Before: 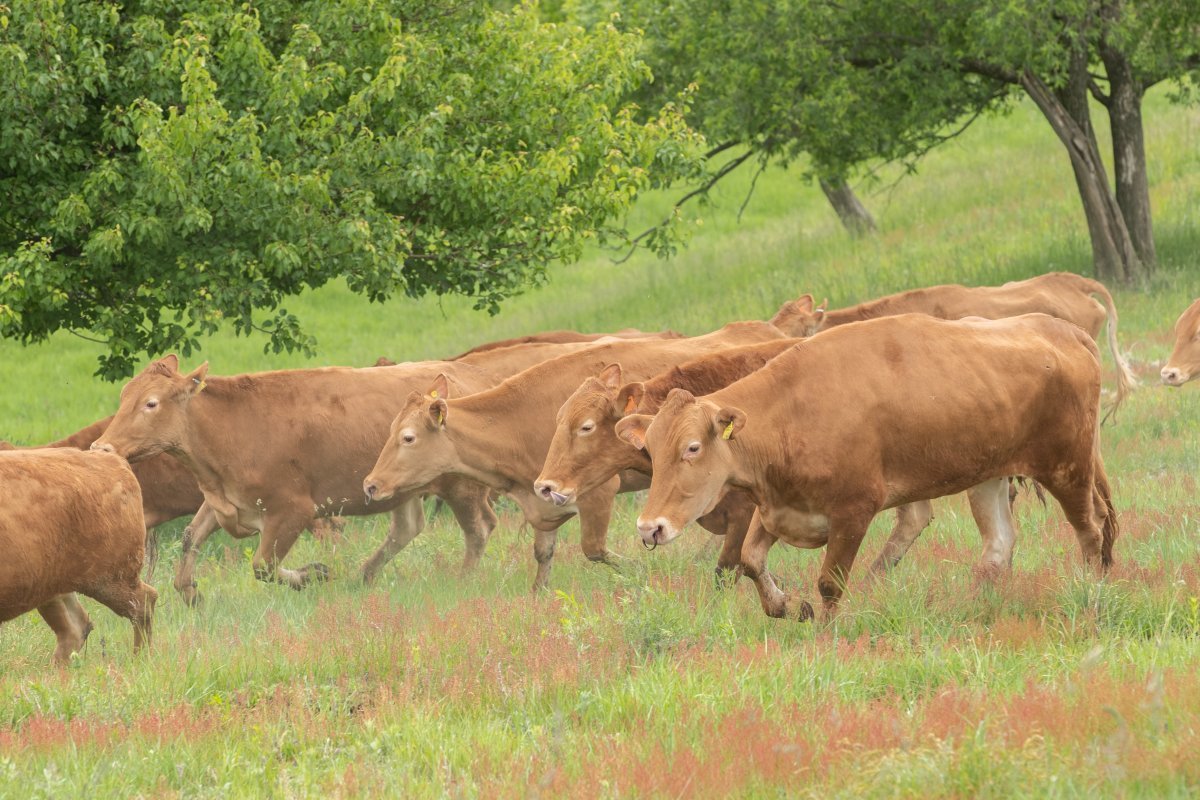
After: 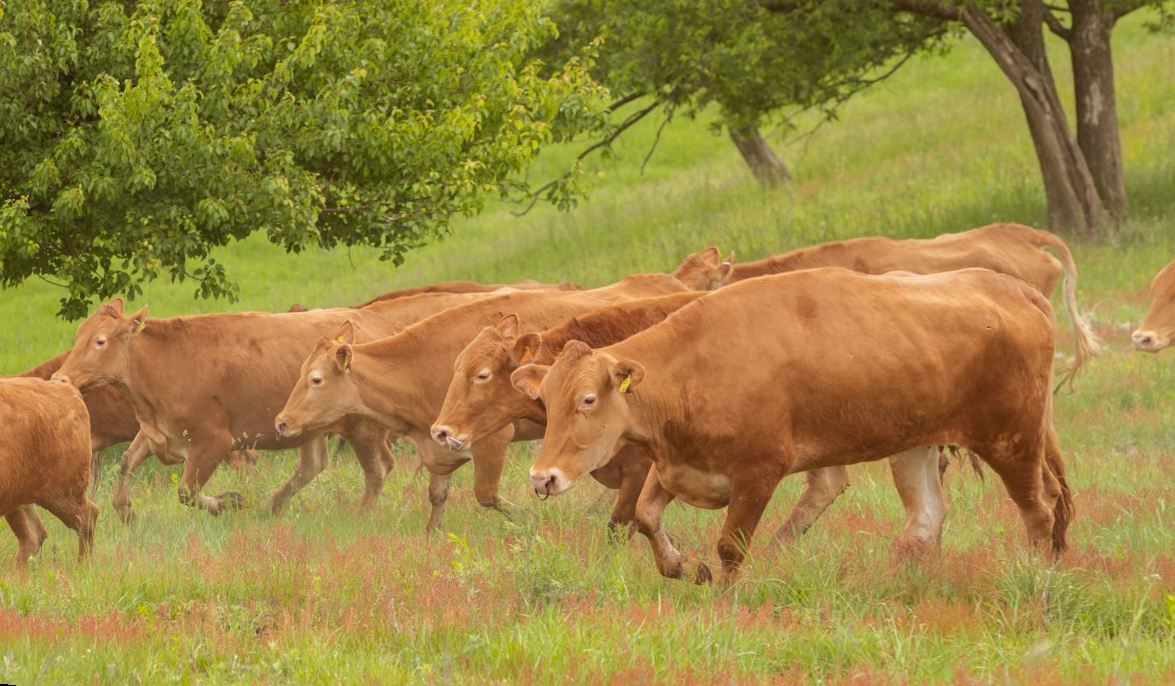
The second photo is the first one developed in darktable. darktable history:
rgb levels: mode RGB, independent channels, levels [[0, 0.5, 1], [0, 0.521, 1], [0, 0.536, 1]]
rotate and perspective: rotation 1.69°, lens shift (vertical) -0.023, lens shift (horizontal) -0.291, crop left 0.025, crop right 0.988, crop top 0.092, crop bottom 0.842
shadows and highlights: on, module defaults
